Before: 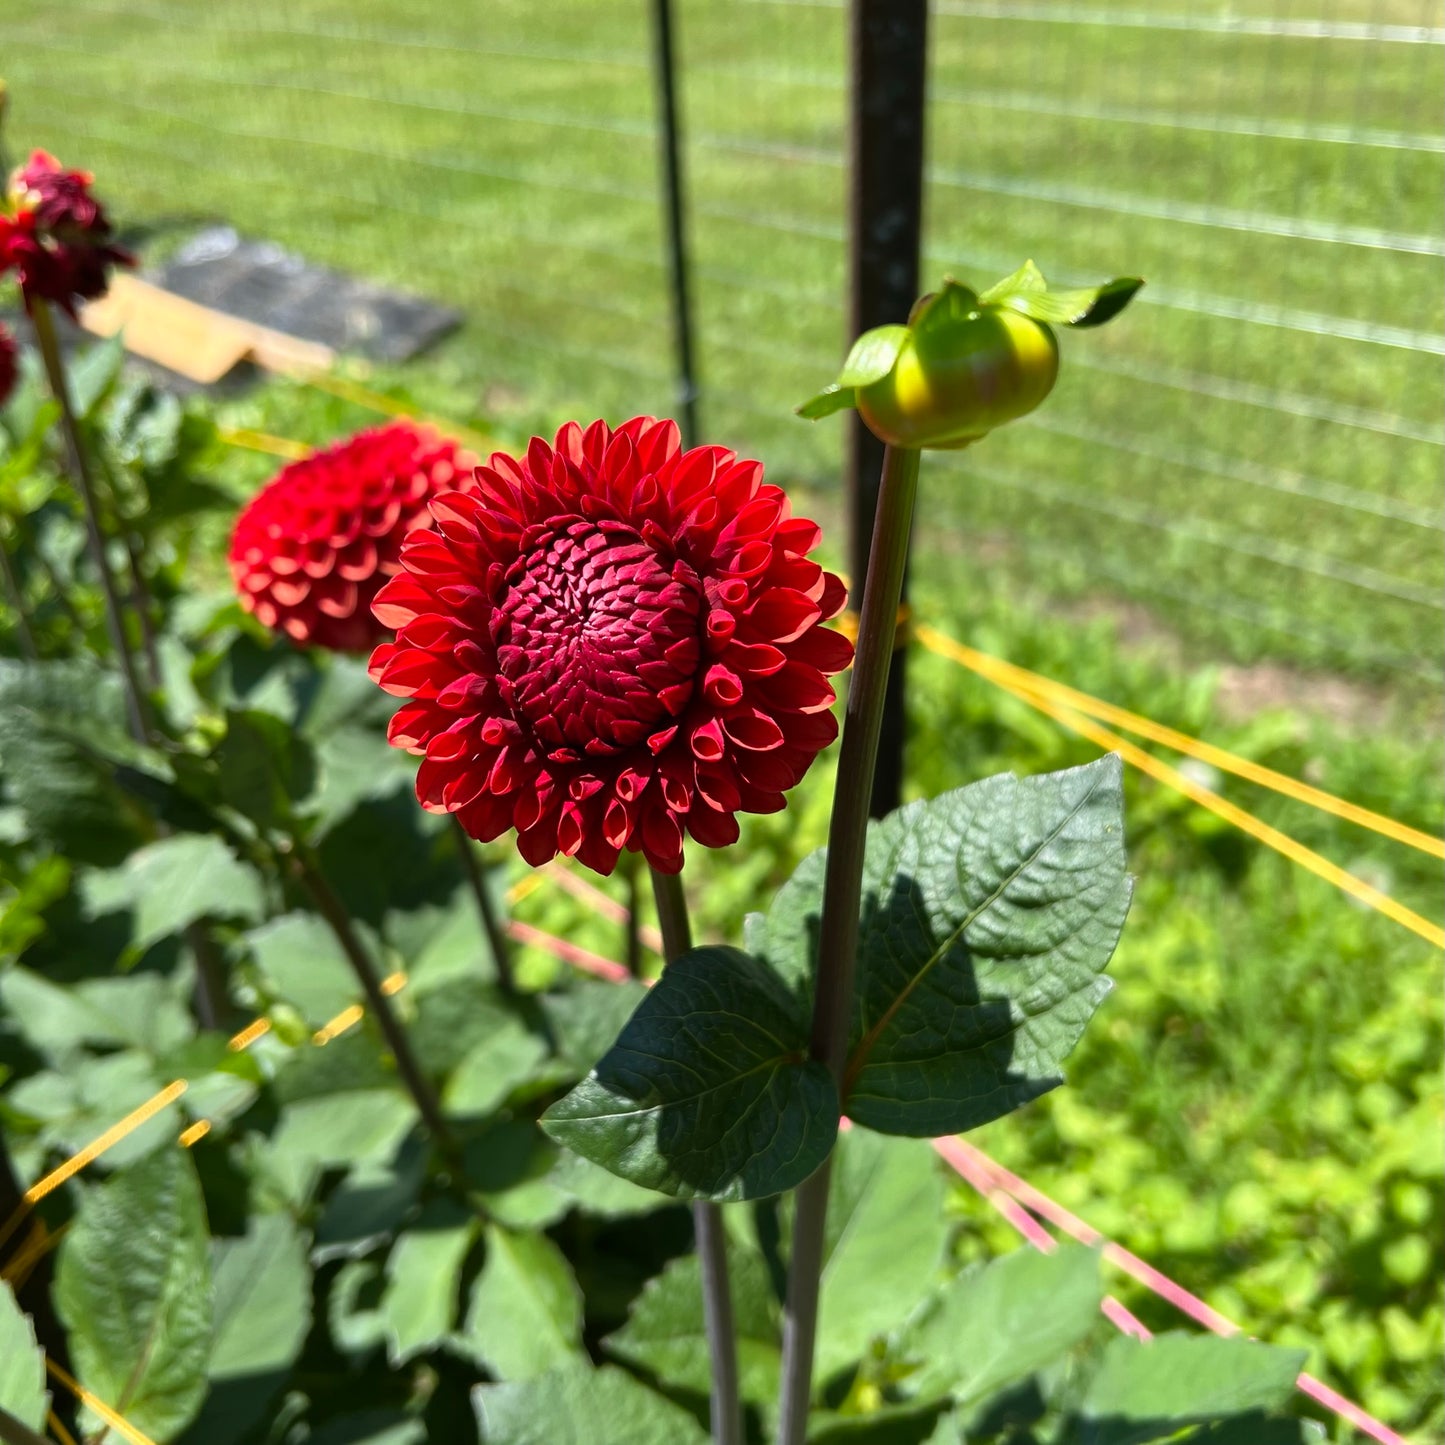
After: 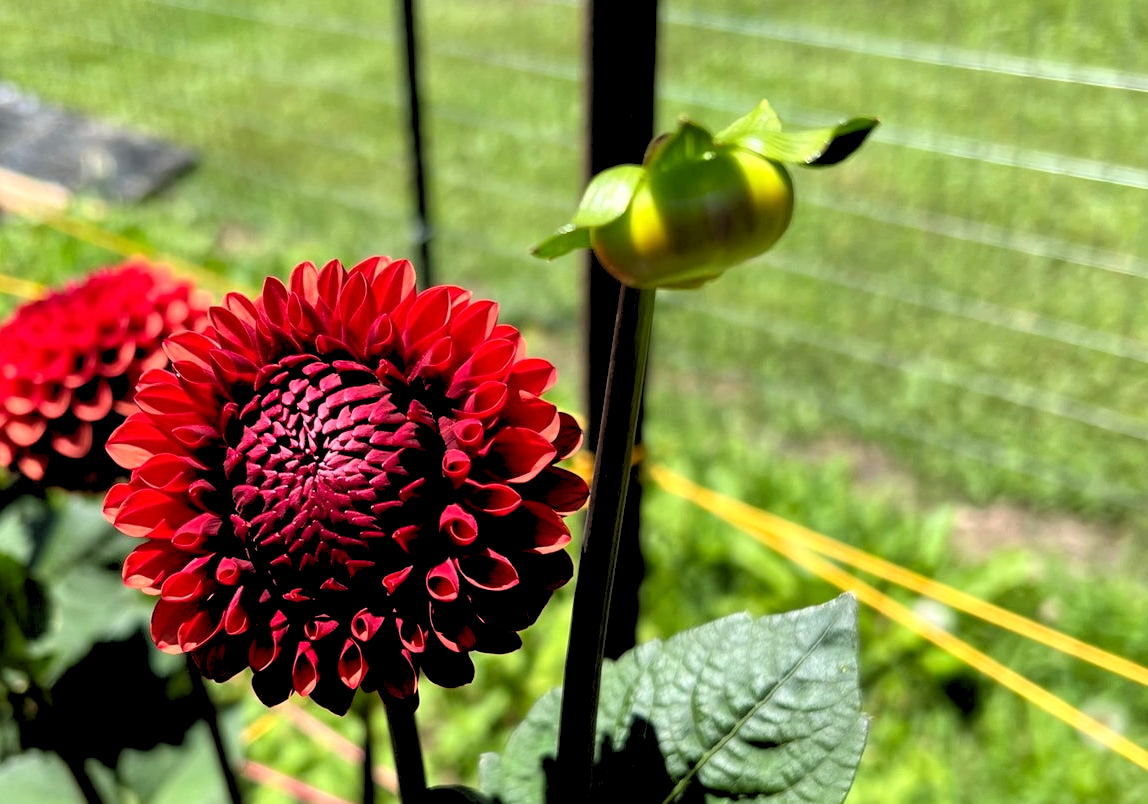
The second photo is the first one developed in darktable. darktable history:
contrast brightness saturation: contrast 0.05
crop: left 18.38%, top 11.092%, right 2.134%, bottom 33.217%
rgb levels: levels [[0.029, 0.461, 0.922], [0, 0.5, 1], [0, 0.5, 1]]
